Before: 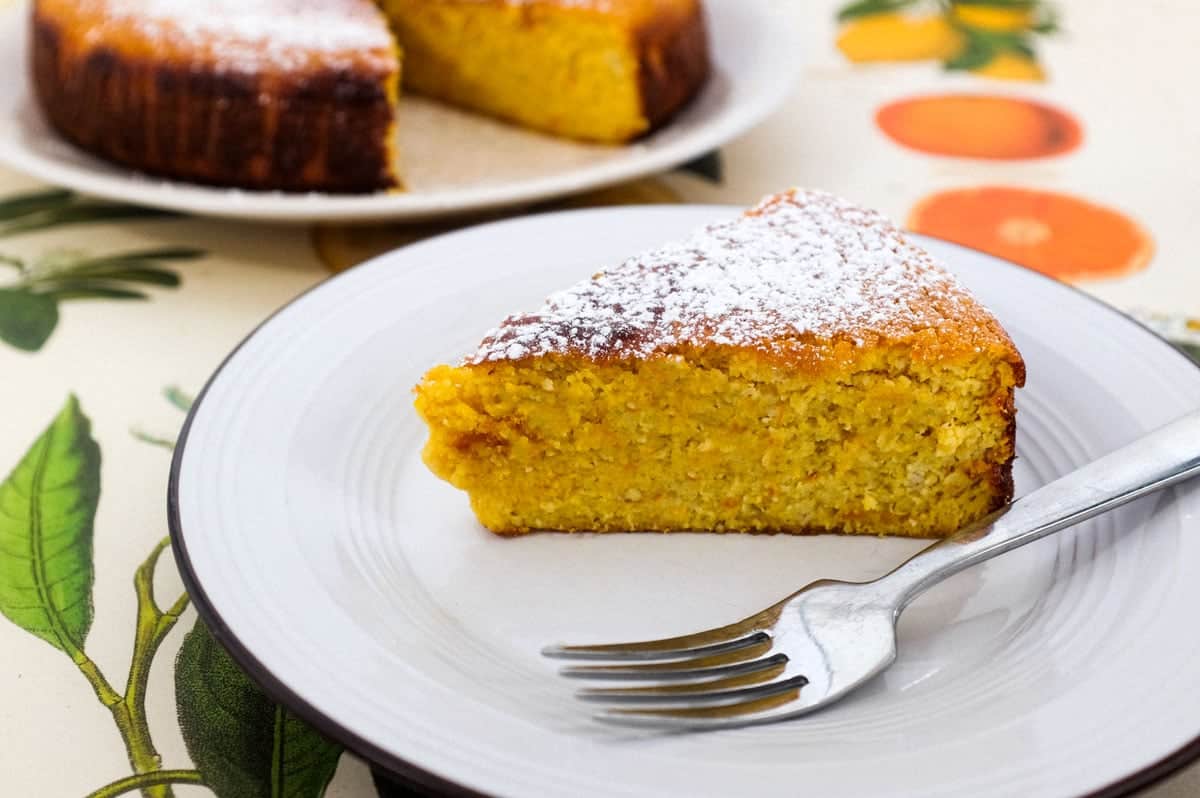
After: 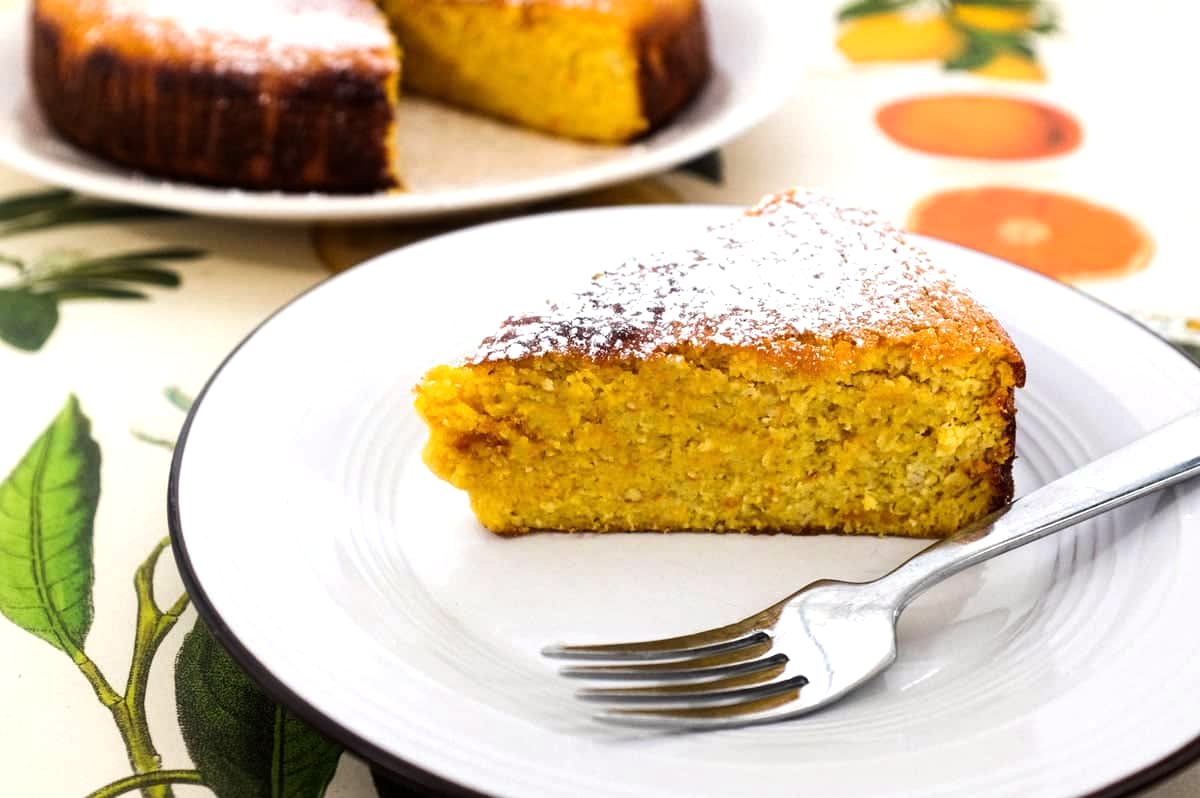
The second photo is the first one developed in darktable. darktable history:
tone equalizer: -8 EV -0.417 EV, -7 EV -0.389 EV, -6 EV -0.333 EV, -5 EV -0.222 EV, -3 EV 0.222 EV, -2 EV 0.333 EV, -1 EV 0.389 EV, +0 EV 0.417 EV, edges refinement/feathering 500, mask exposure compensation -1.57 EV, preserve details no
white balance: red 1.009, blue 0.985
